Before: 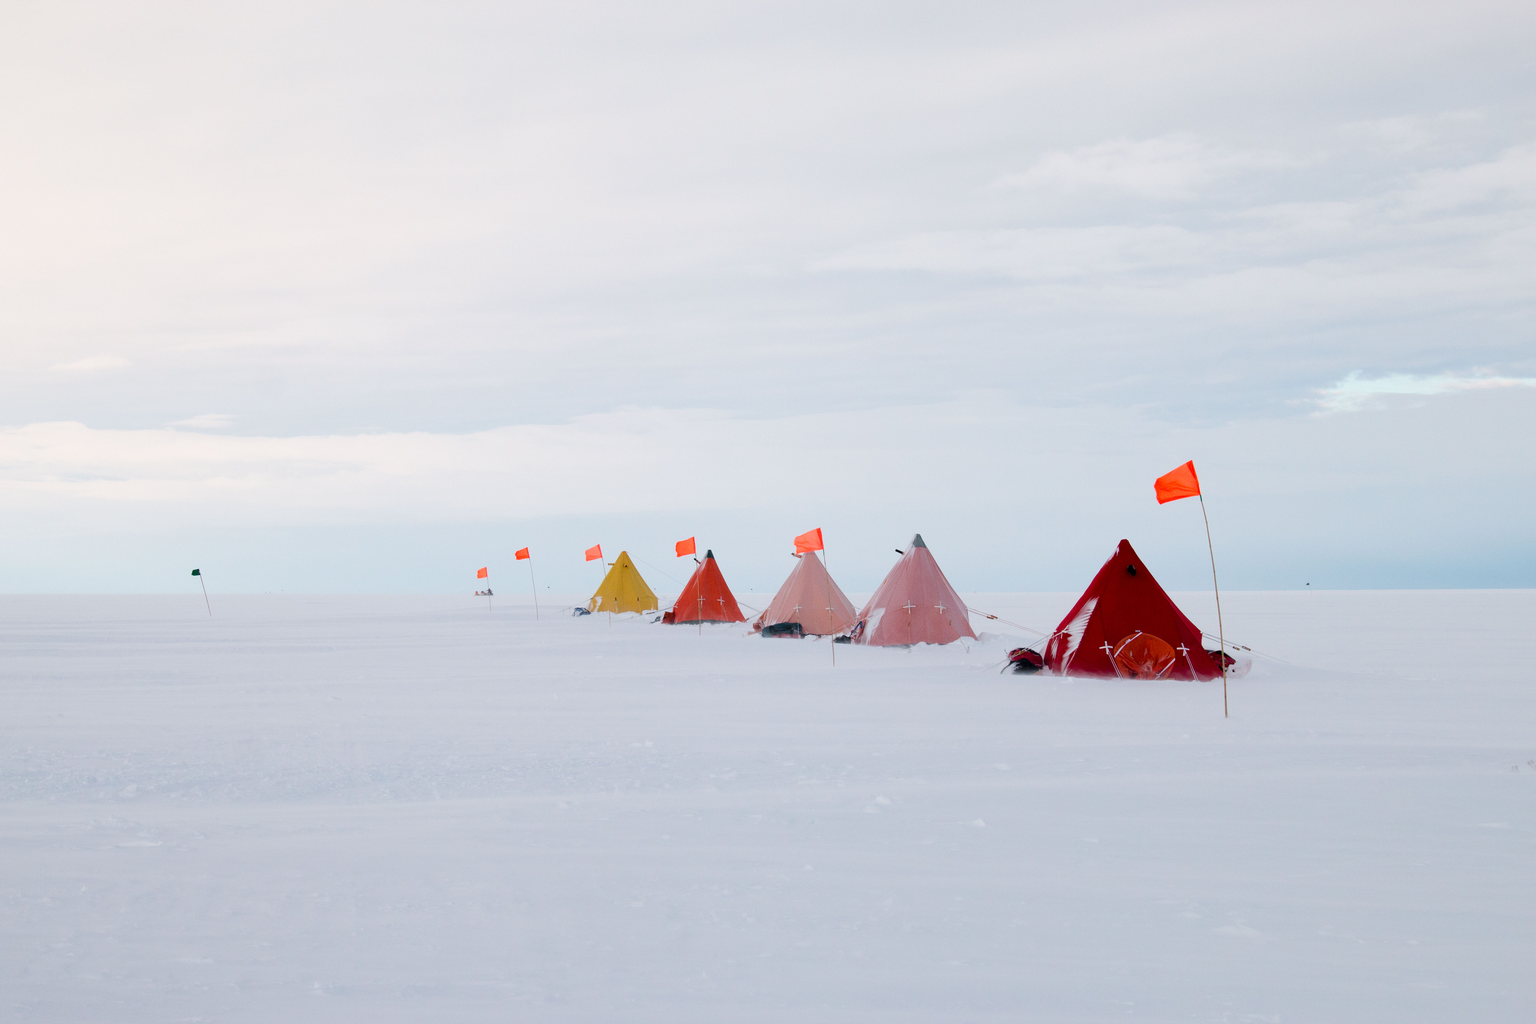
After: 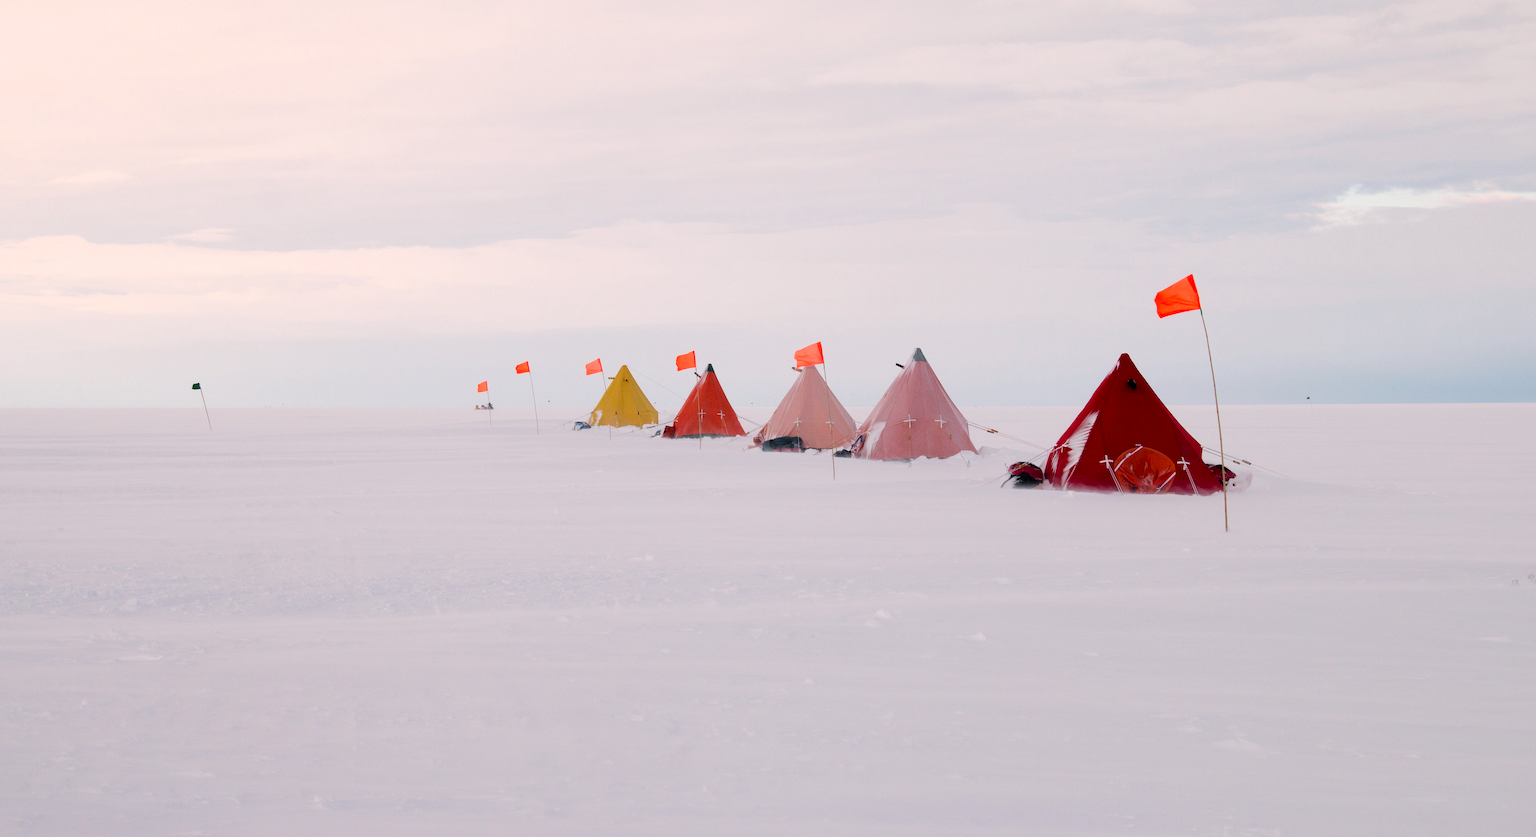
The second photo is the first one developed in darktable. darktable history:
color correction: highlights a* 5.94, highlights b* 4.82
exposure: compensate highlight preservation false
crop and rotate: top 18.227%
